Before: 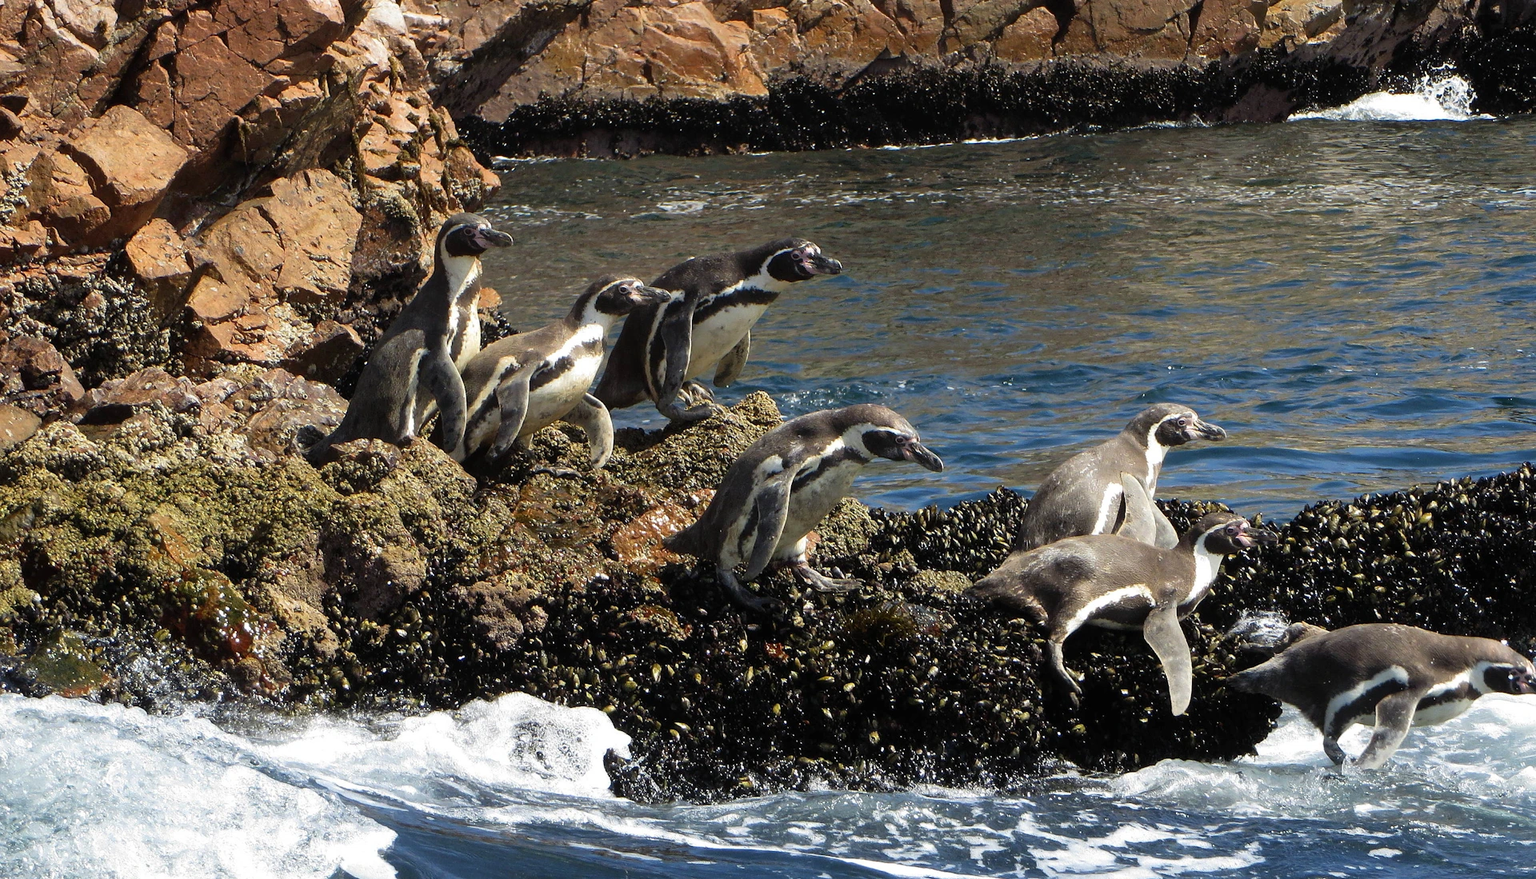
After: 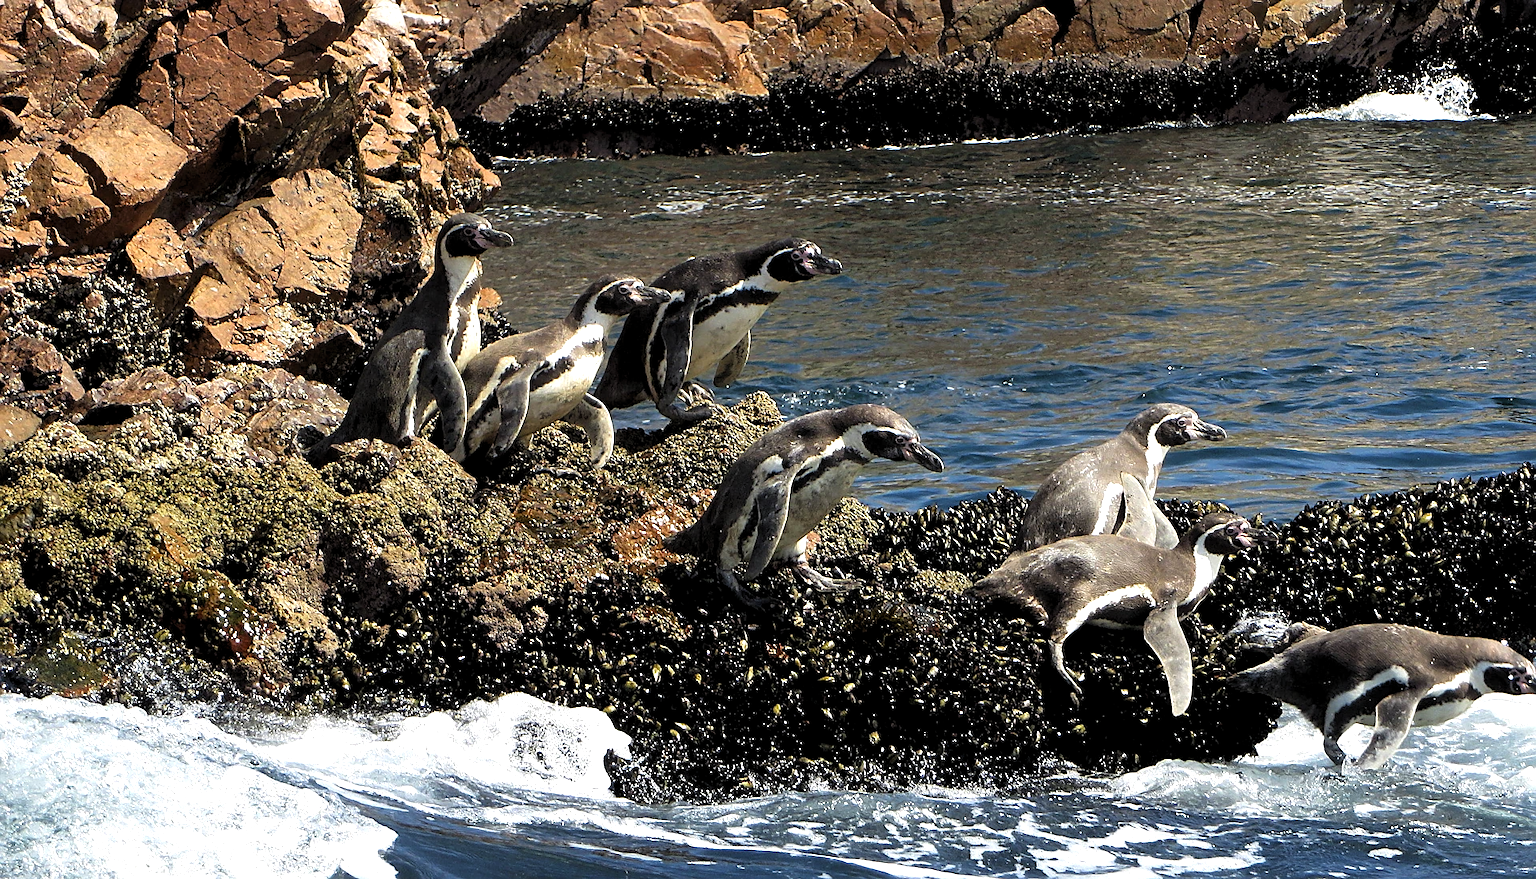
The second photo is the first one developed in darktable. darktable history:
levels: levels [0.055, 0.477, 0.9]
sharpen: on, module defaults
